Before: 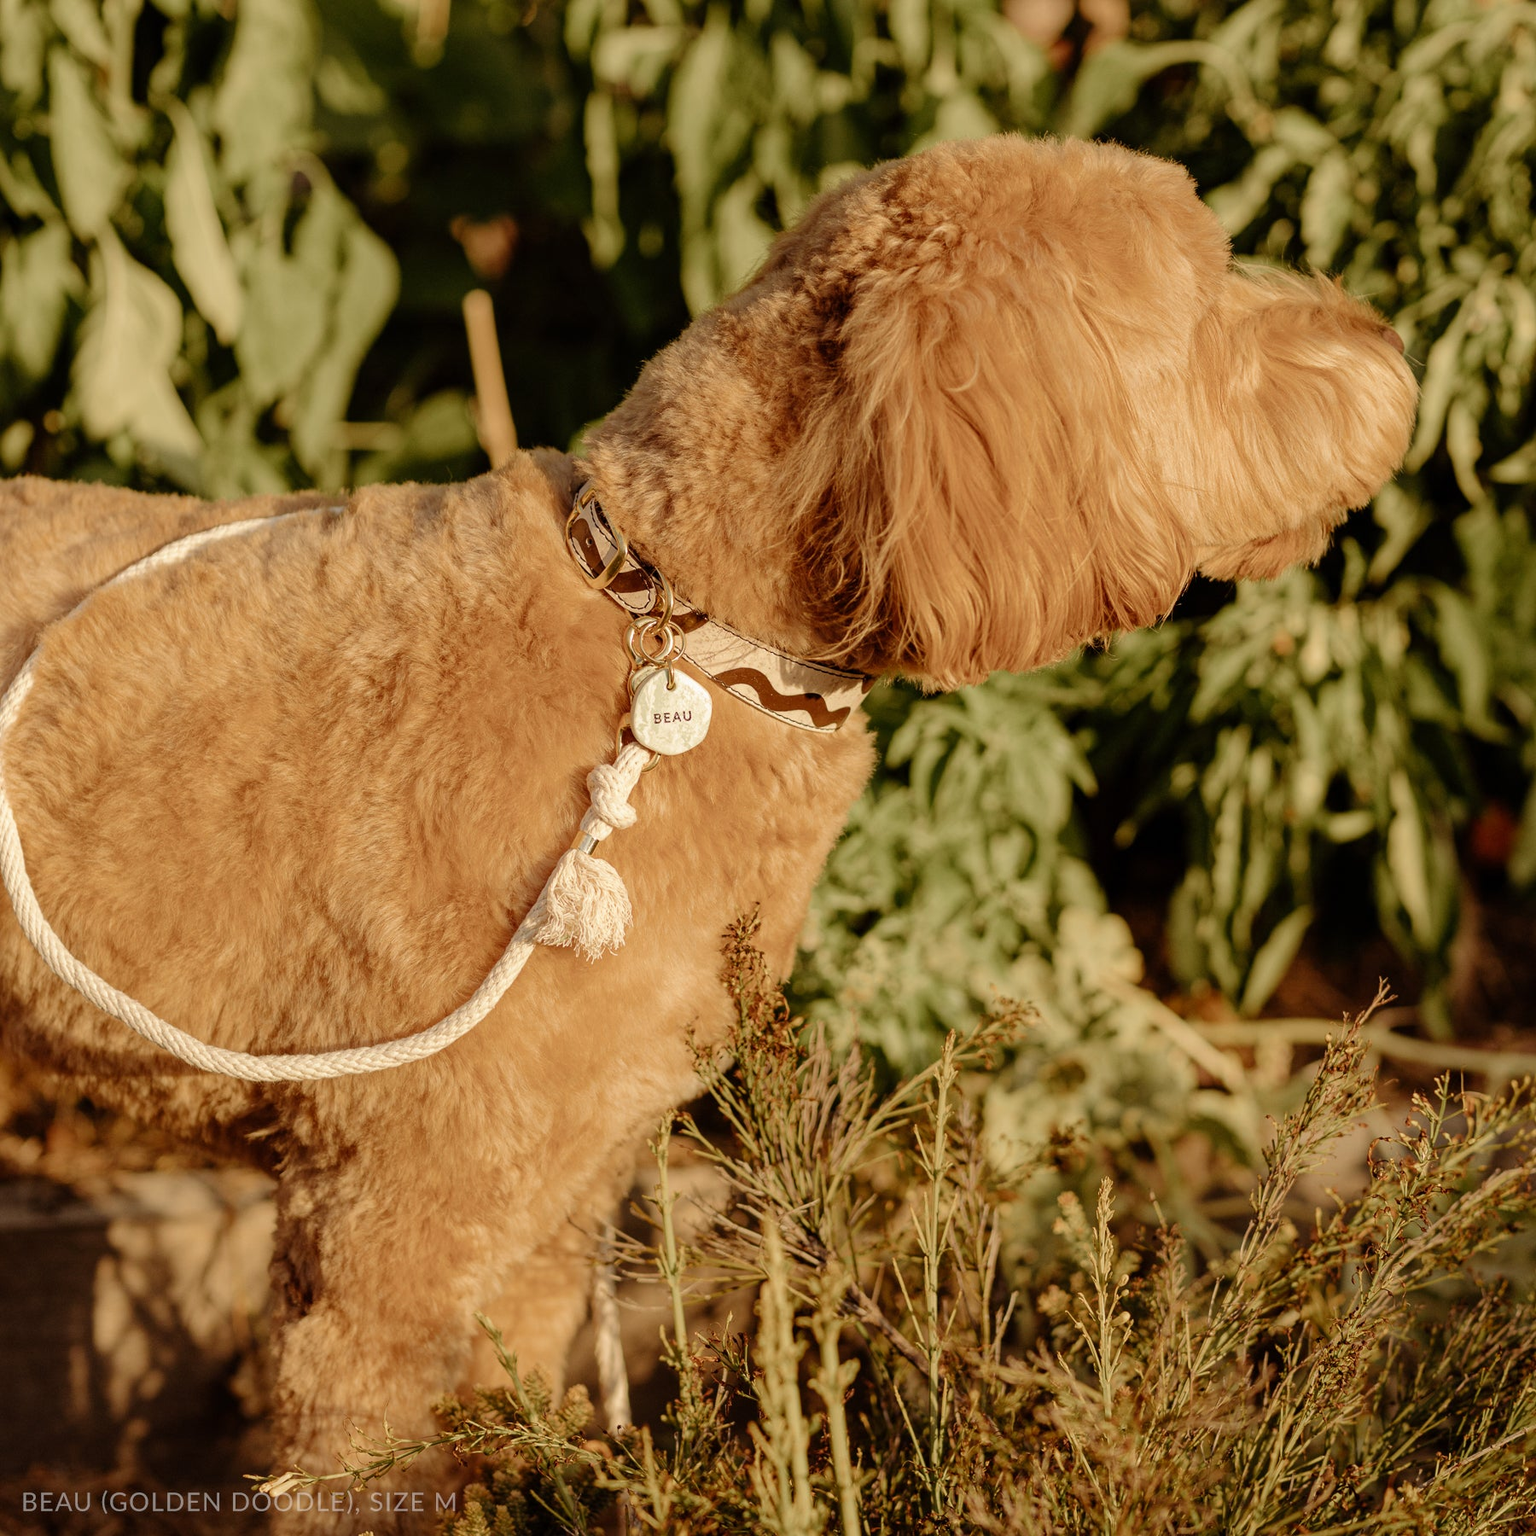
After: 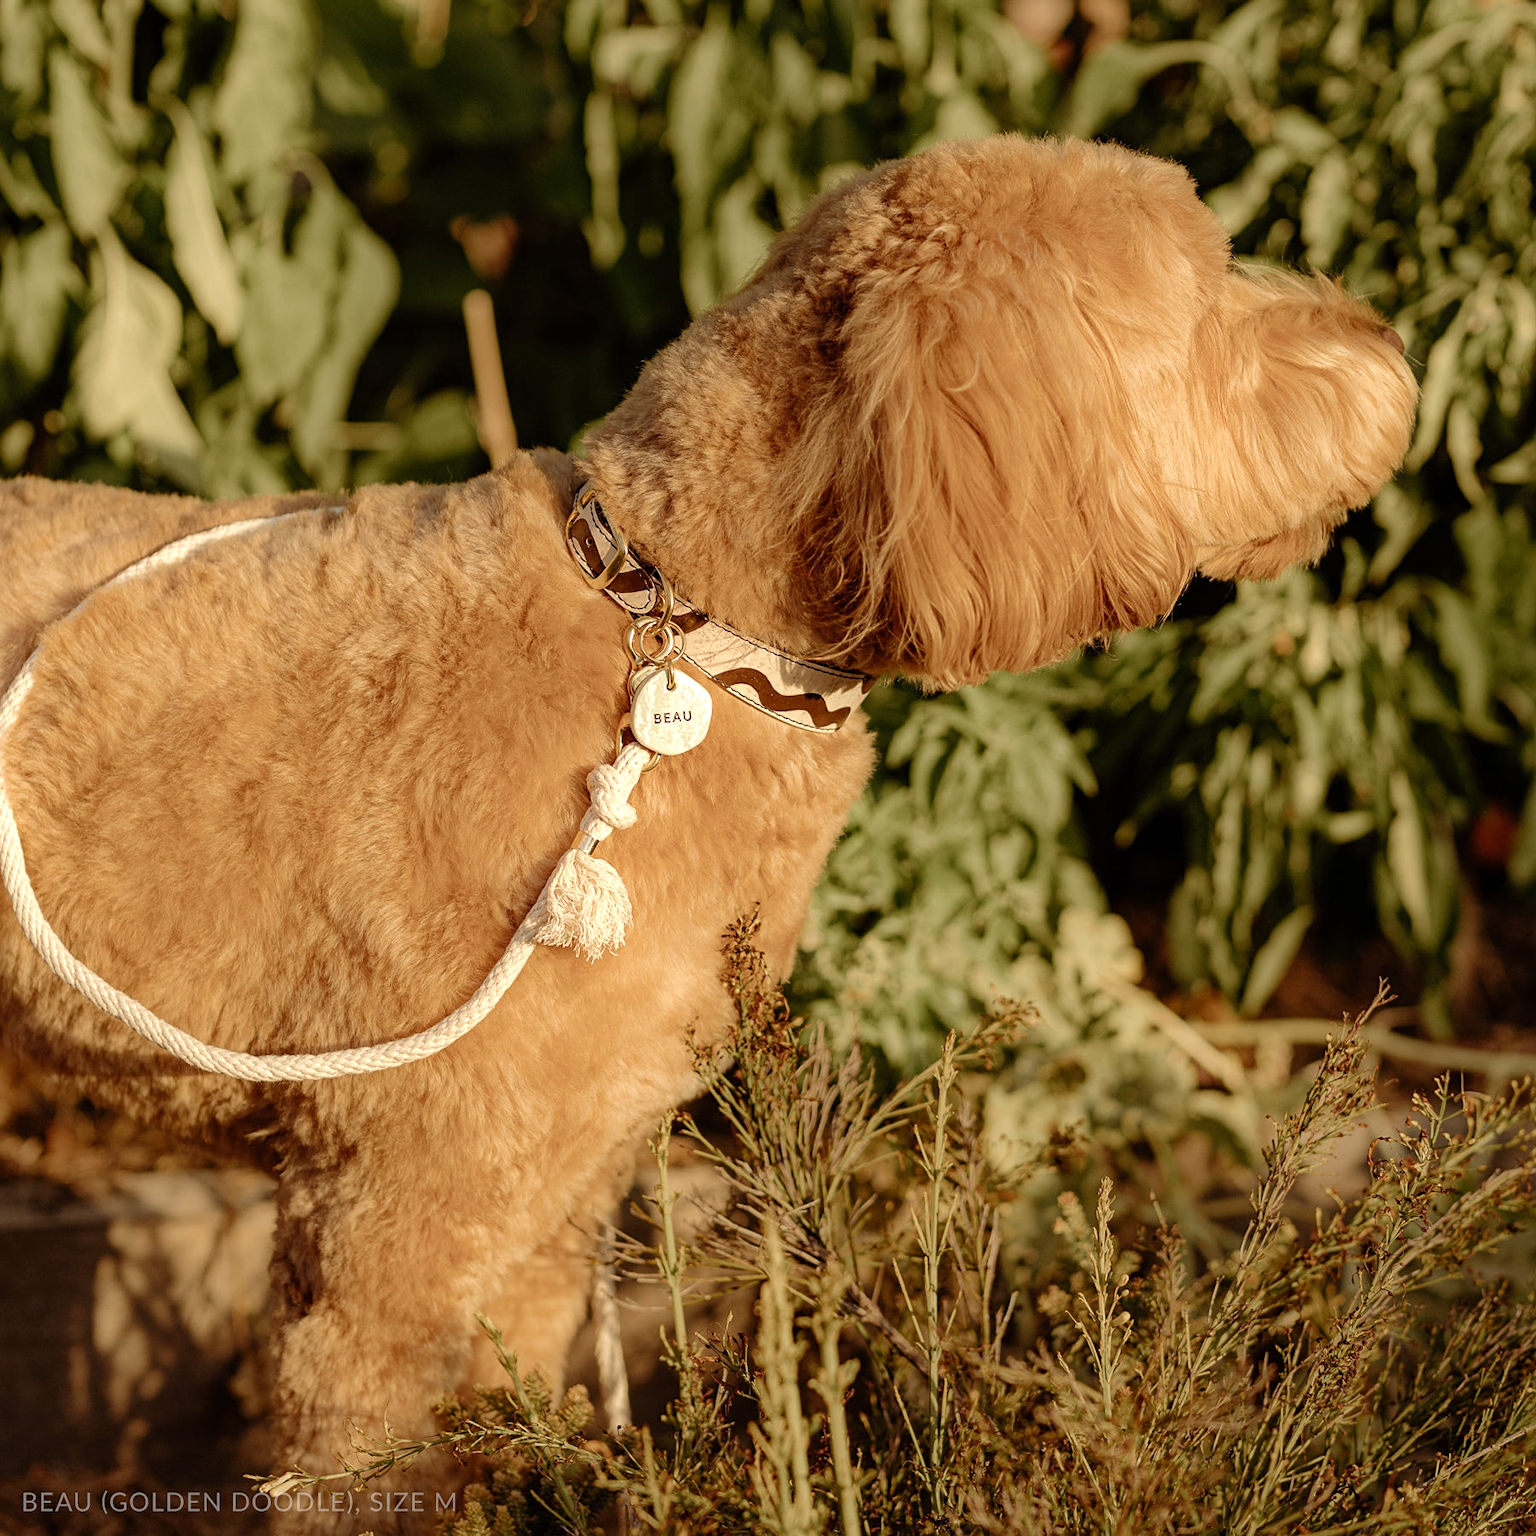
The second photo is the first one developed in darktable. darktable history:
tone equalizer: -8 EV -0.001 EV, -7 EV 0.001 EV, -6 EV -0.002 EV, -5 EV -0.003 EV, -4 EV -0.062 EV, -3 EV -0.222 EV, -2 EV -0.267 EV, -1 EV 0.105 EV, +0 EV 0.303 EV
sharpen: amount 0.2
